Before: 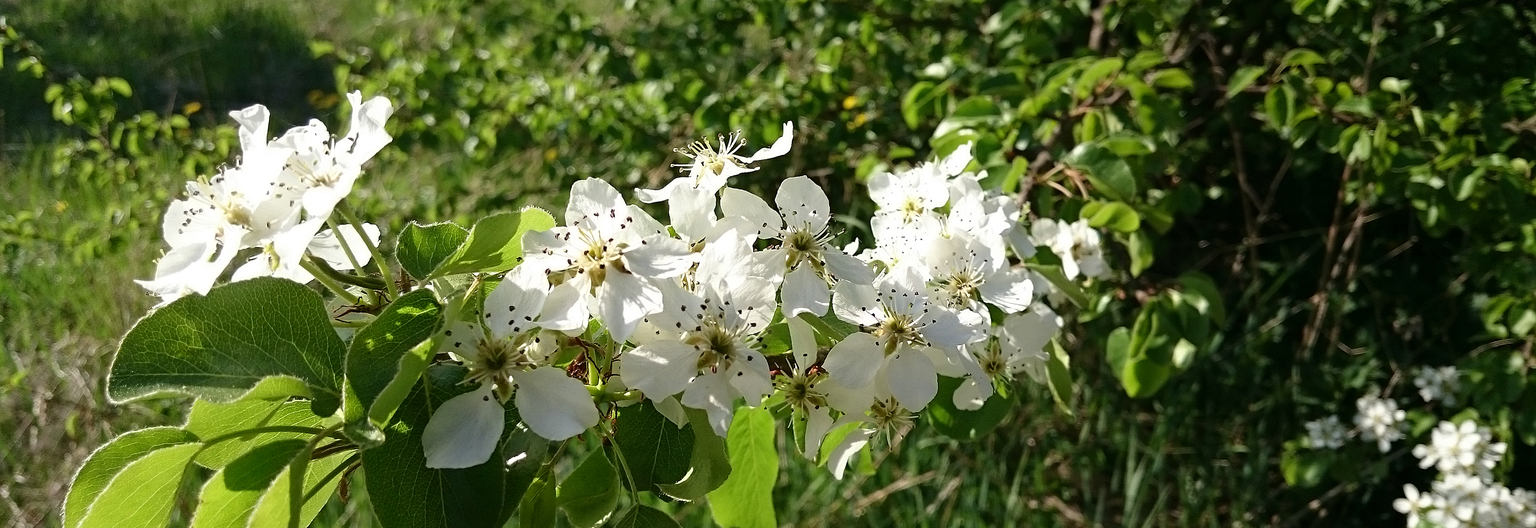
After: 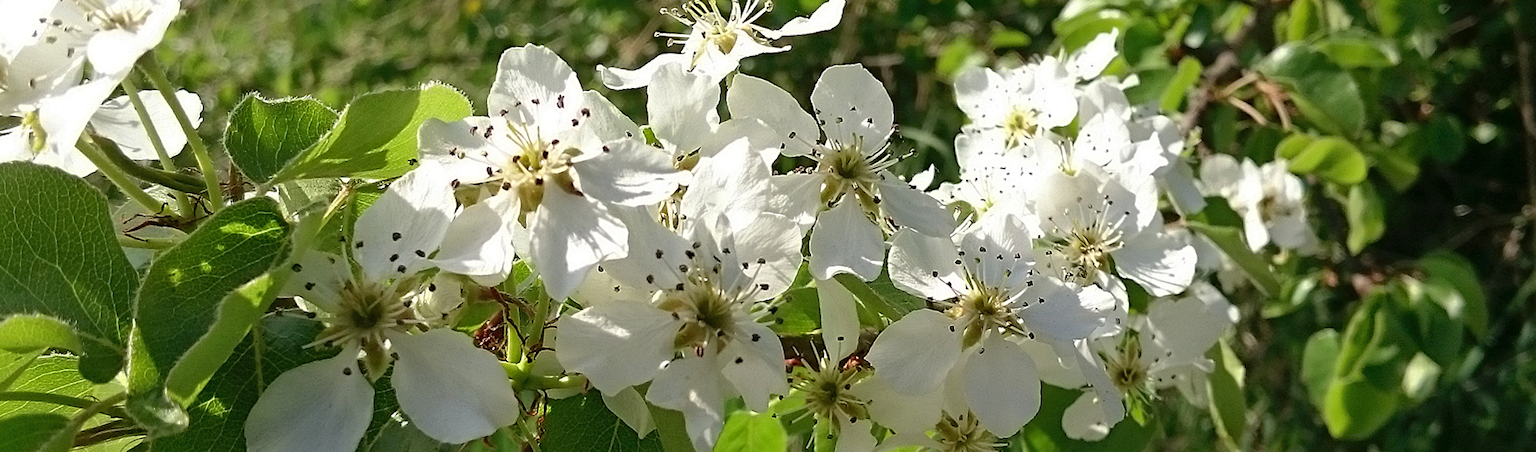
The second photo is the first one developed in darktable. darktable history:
crop and rotate: angle -3.92°, left 9.766%, top 21.214%, right 12.225%, bottom 11.897%
shadows and highlights: highlights color adjustment 39.47%
